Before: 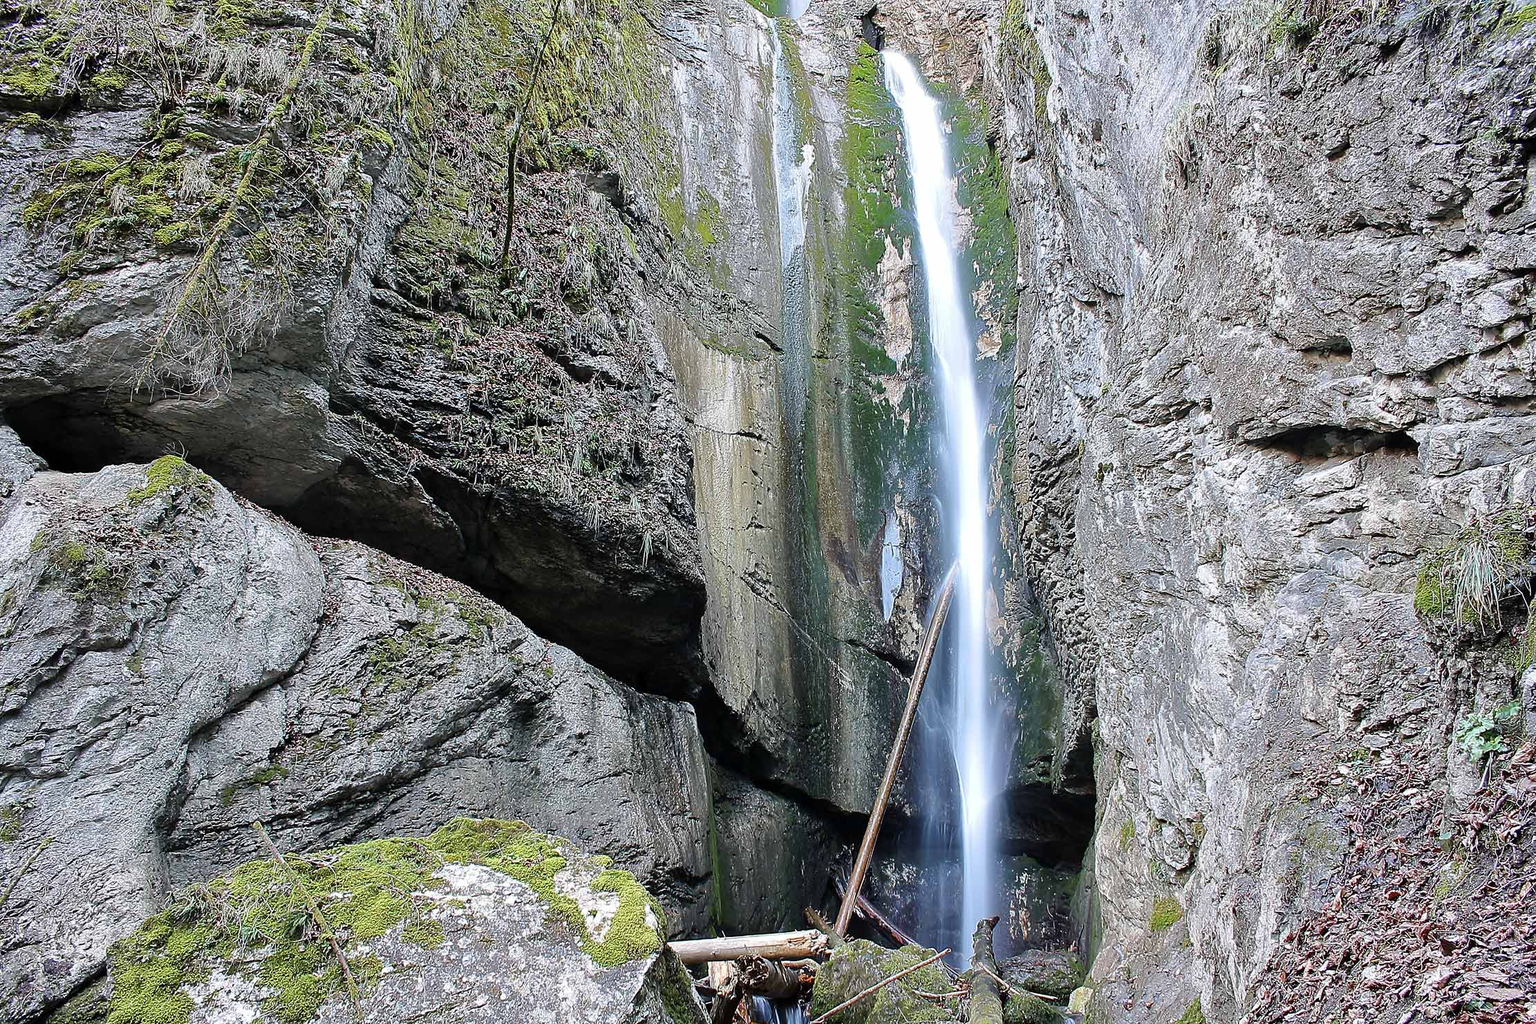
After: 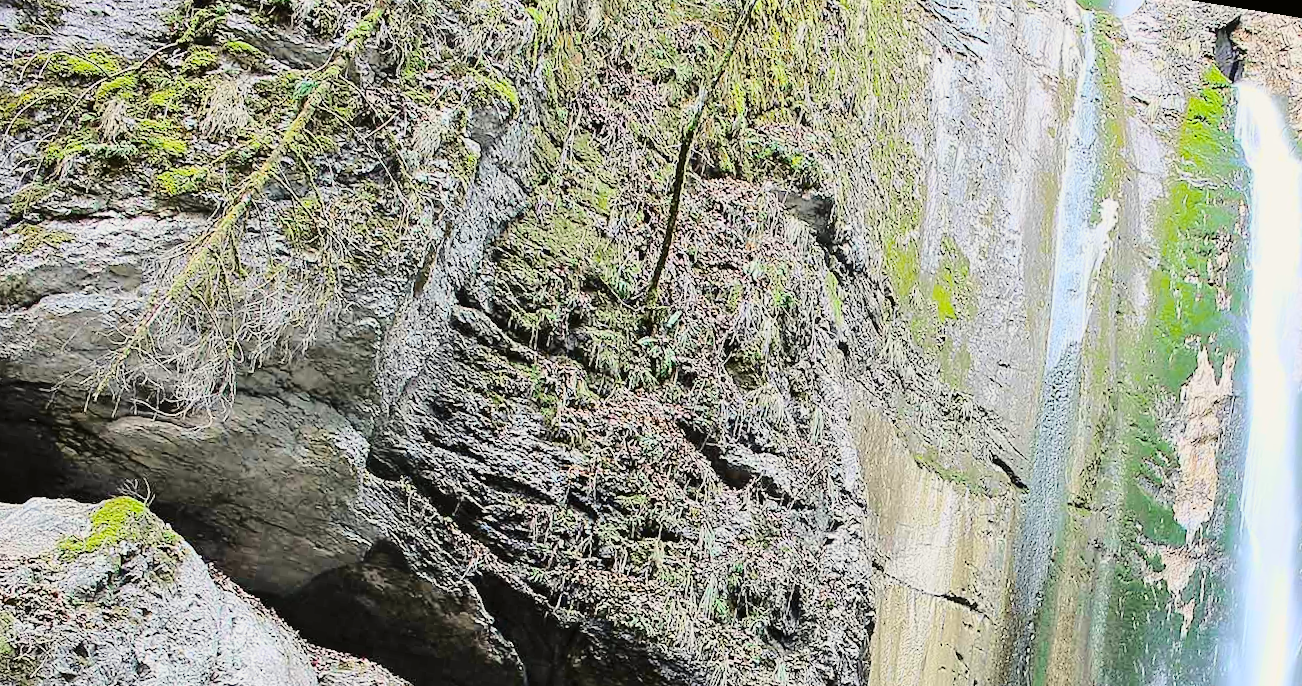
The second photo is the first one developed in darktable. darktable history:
crop: left 10.121%, top 10.631%, right 36.218%, bottom 51.526%
contrast brightness saturation: brightness 0.15
tone curve: curves: ch0 [(0, 0.011) (0.104, 0.085) (0.236, 0.234) (0.398, 0.507) (0.498, 0.621) (0.65, 0.757) (0.835, 0.883) (1, 0.961)]; ch1 [(0, 0) (0.353, 0.344) (0.43, 0.401) (0.479, 0.476) (0.502, 0.502) (0.54, 0.542) (0.602, 0.613) (0.638, 0.668) (0.693, 0.727) (1, 1)]; ch2 [(0, 0) (0.34, 0.314) (0.434, 0.43) (0.5, 0.506) (0.521, 0.54) (0.54, 0.56) (0.595, 0.613) (0.644, 0.729) (1, 1)], color space Lab, independent channels, preserve colors none
color correction: highlights b* 3
rotate and perspective: rotation 9.12°, automatic cropping off
